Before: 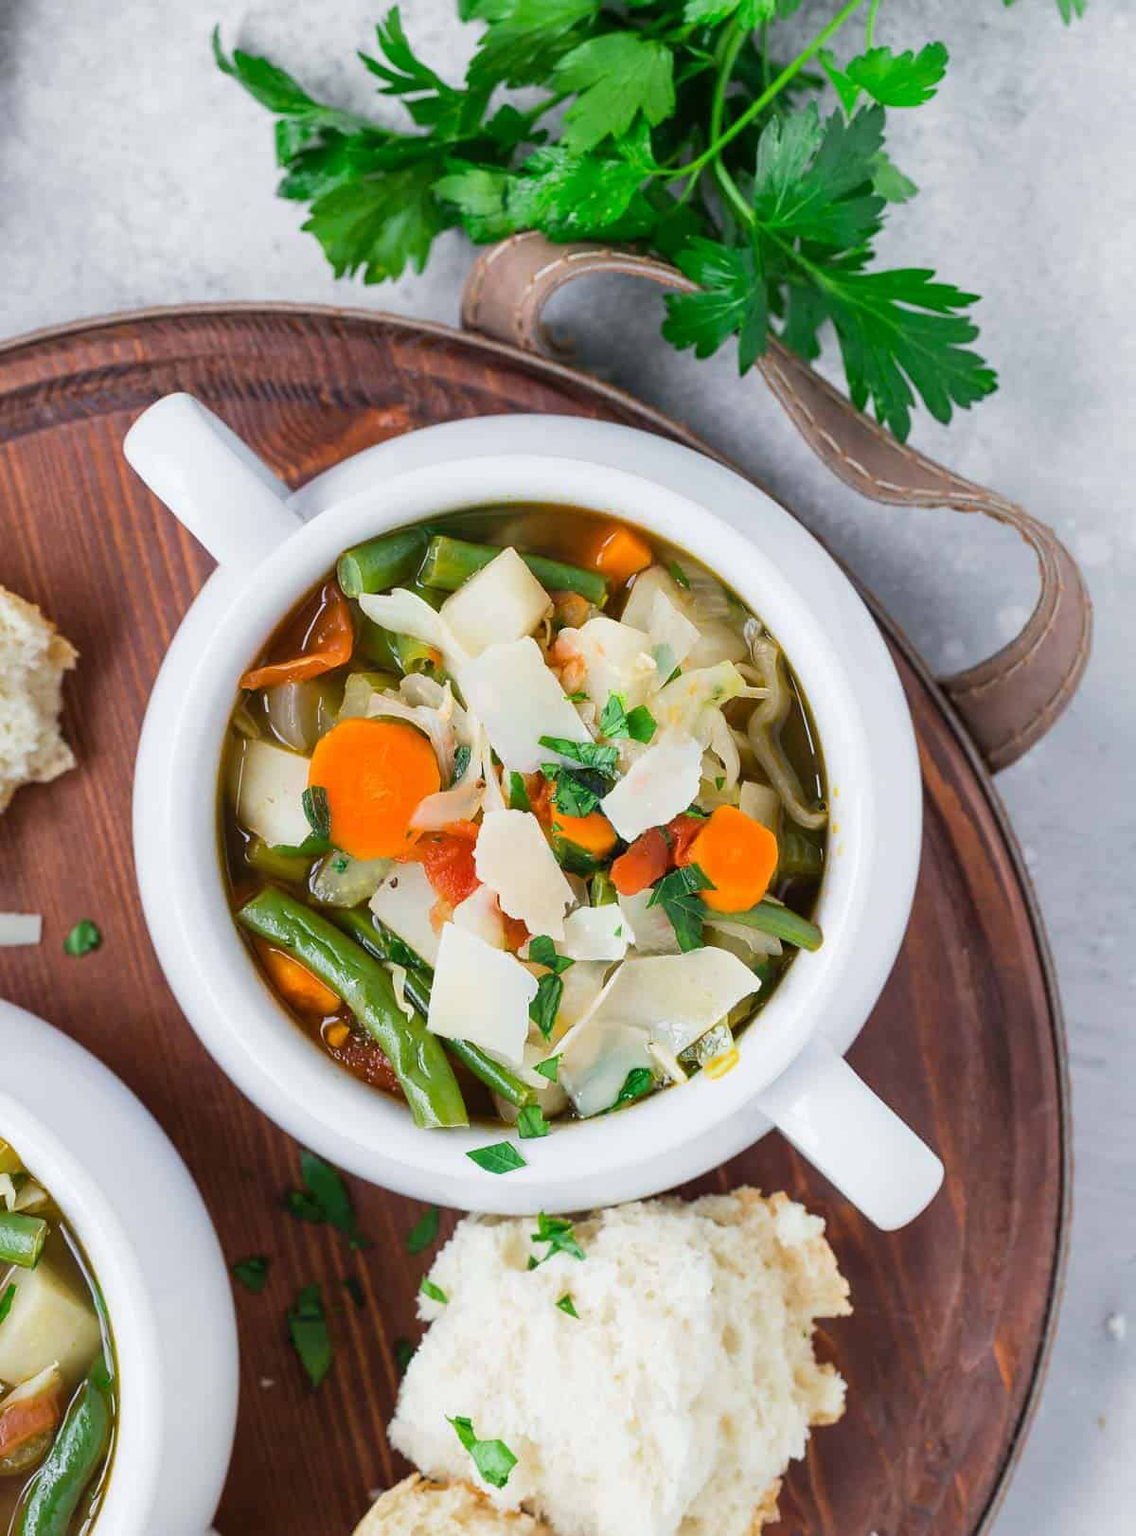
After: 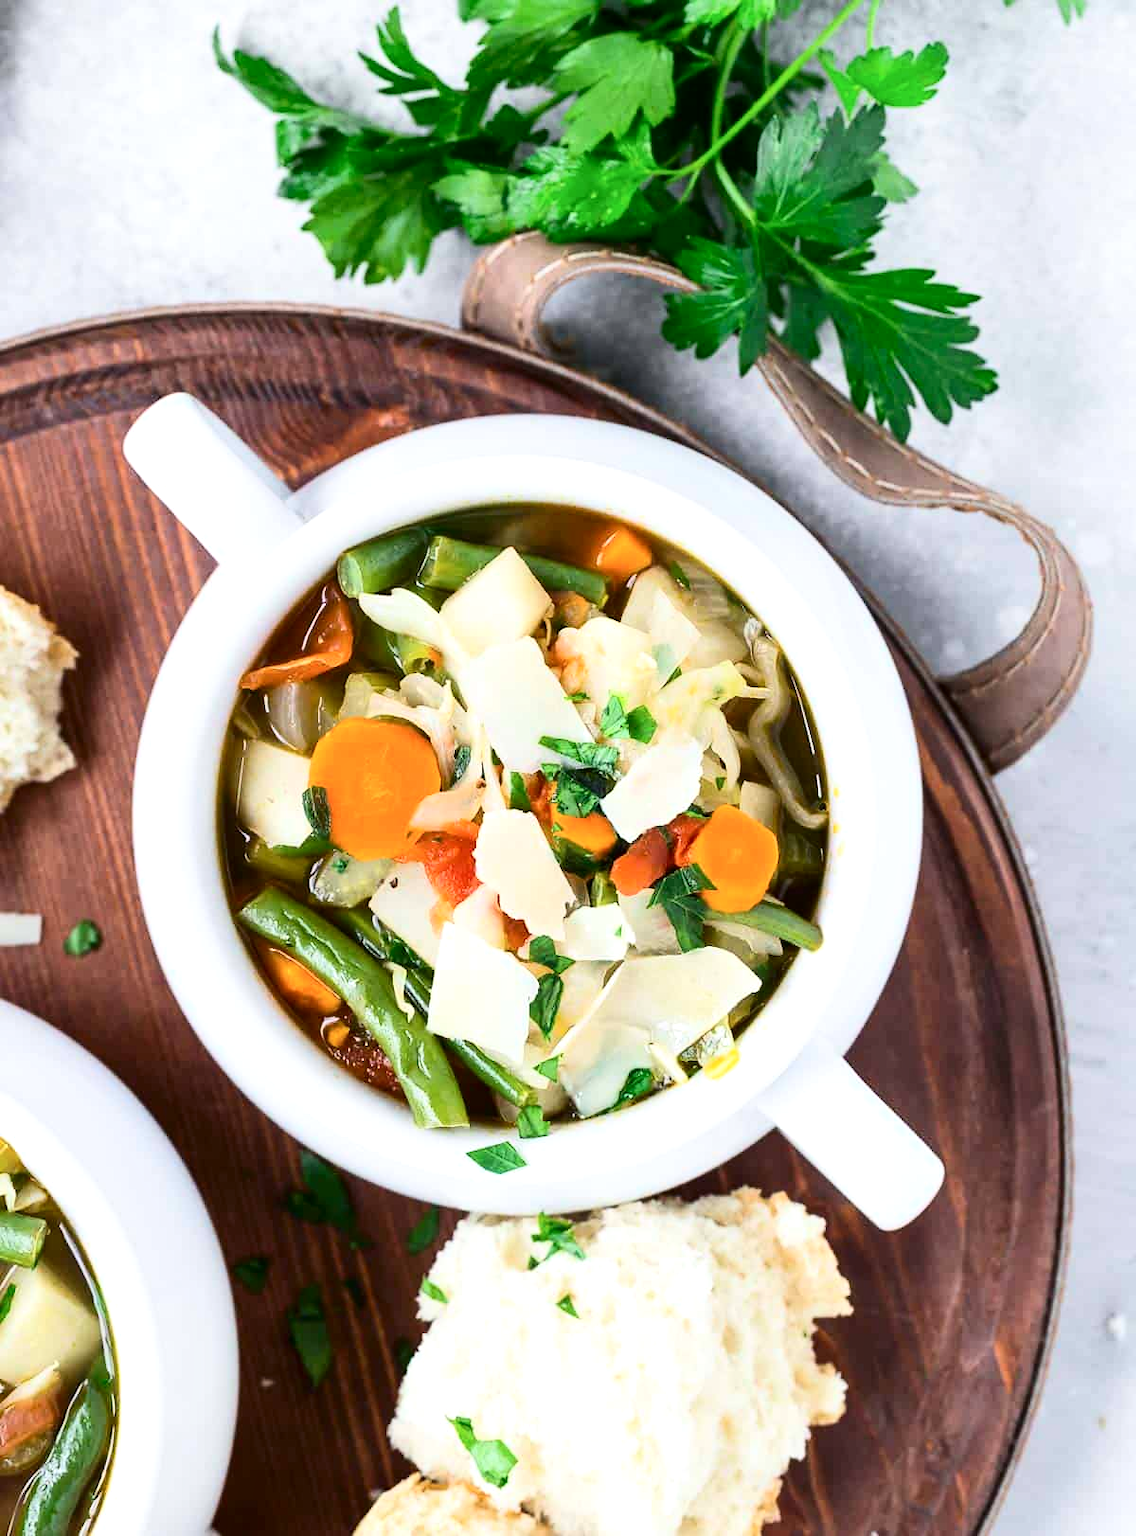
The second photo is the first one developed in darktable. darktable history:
tone equalizer: -8 EV -0.442 EV, -7 EV -0.389 EV, -6 EV -0.343 EV, -5 EV -0.25 EV, -3 EV 0.225 EV, -2 EV 0.314 EV, -1 EV 0.4 EV, +0 EV 0.405 EV
contrast brightness saturation: contrast 0.217
